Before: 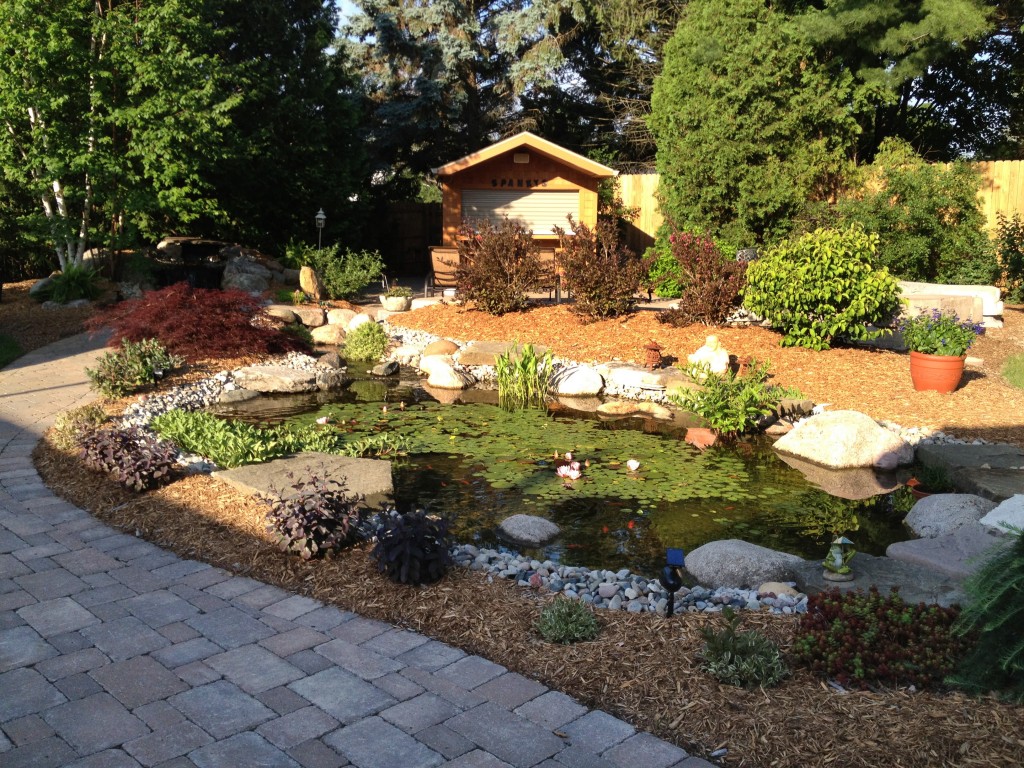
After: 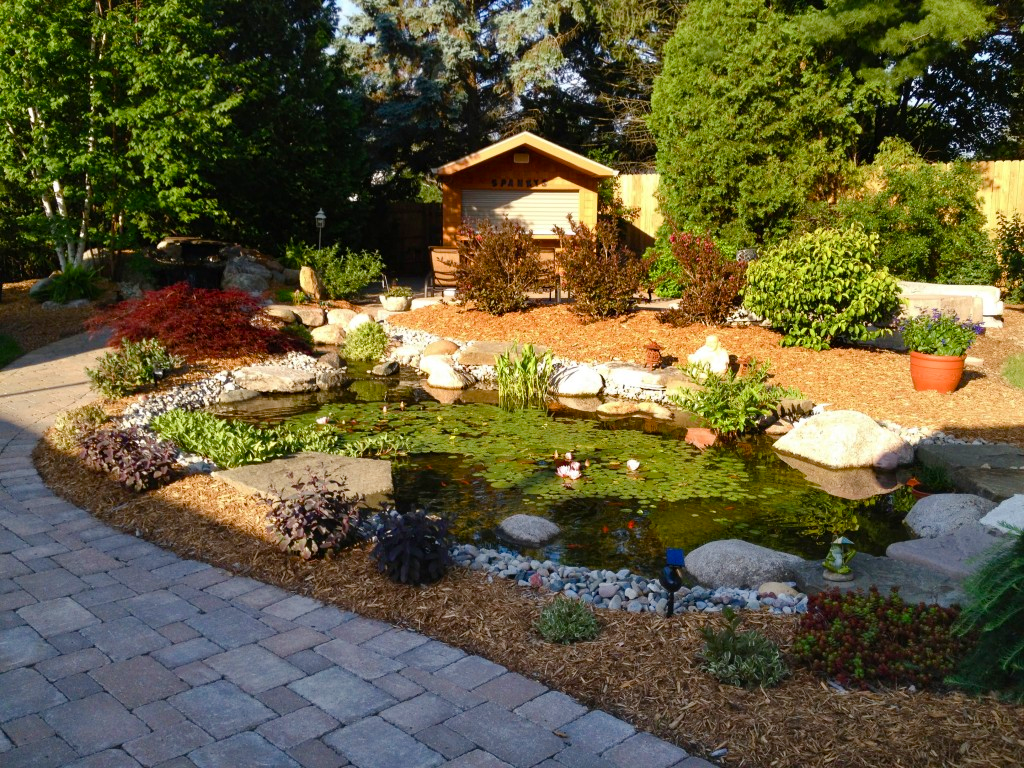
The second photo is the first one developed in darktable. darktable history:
color balance rgb: perceptual saturation grading › global saturation 44.557%, perceptual saturation grading › highlights -49.25%, perceptual saturation grading › shadows 29.922%
